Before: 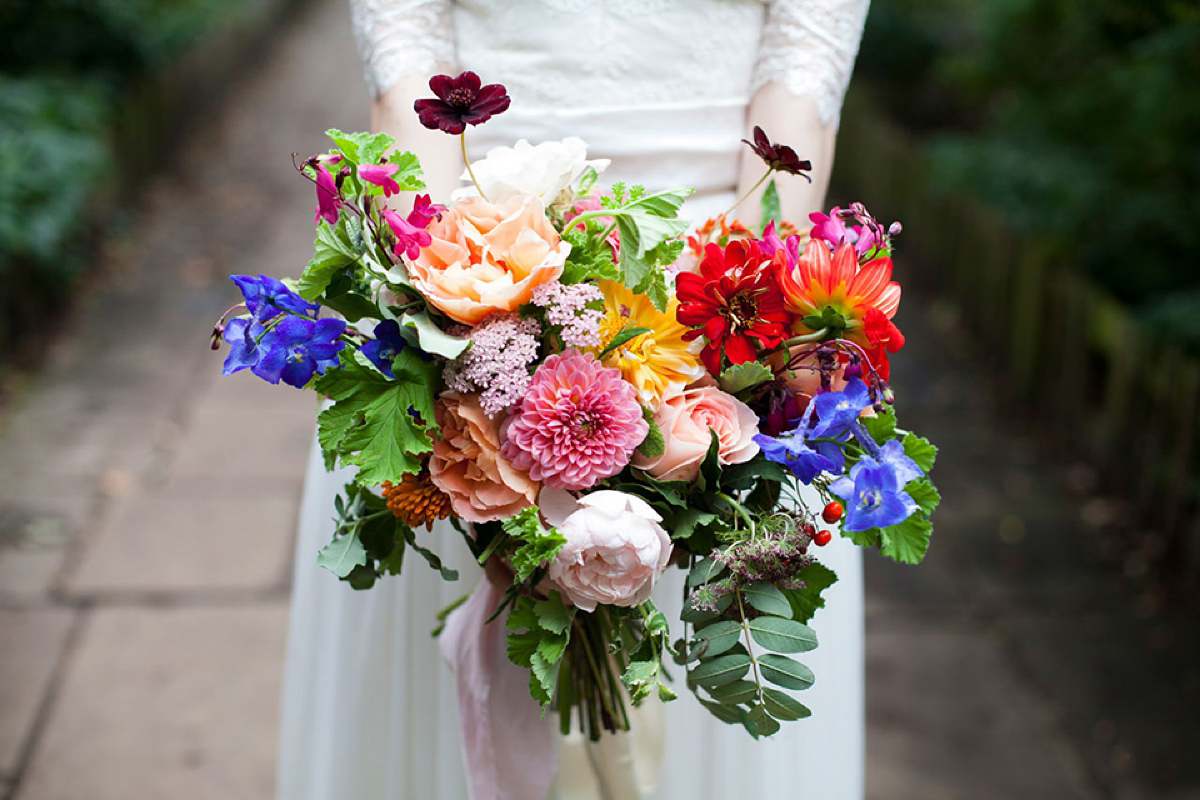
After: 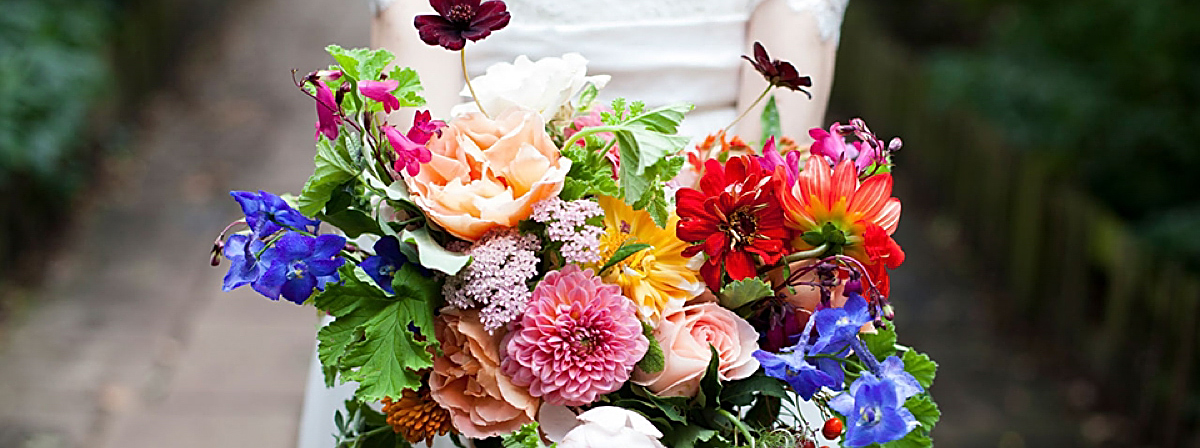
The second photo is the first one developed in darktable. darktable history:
crop and rotate: top 10.605%, bottom 33.274%
sharpen: on, module defaults
